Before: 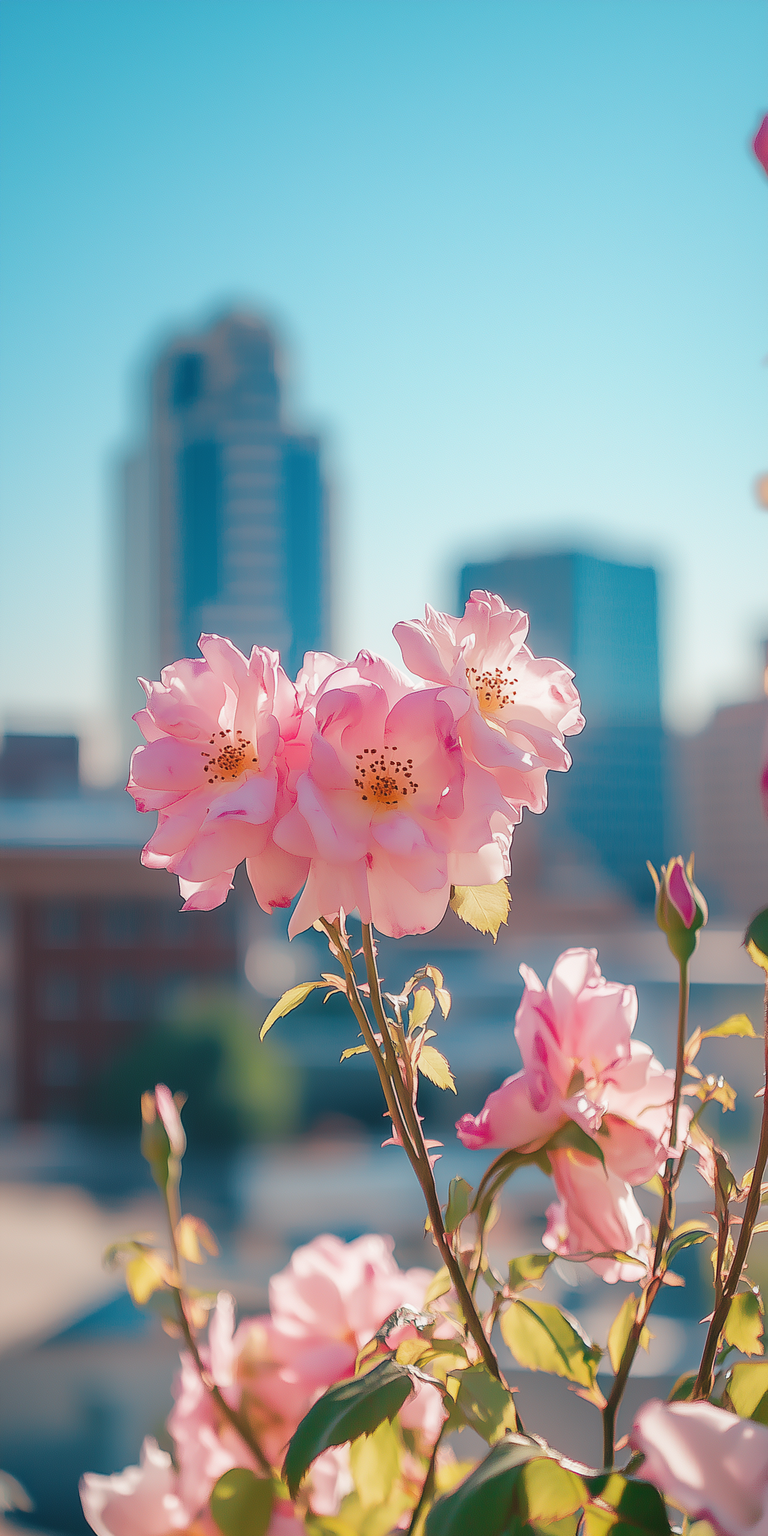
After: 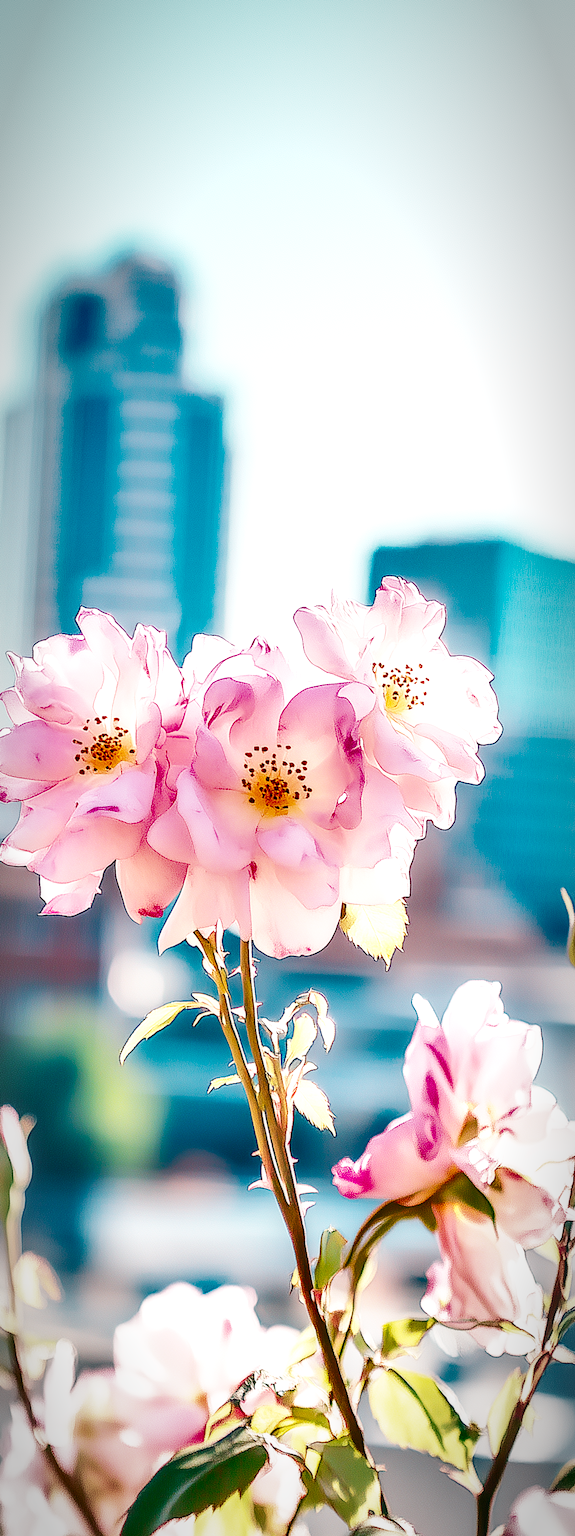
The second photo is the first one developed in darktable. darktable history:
vignetting: automatic ratio true
local contrast: detail 130%
base curve: curves: ch0 [(0, 0) (0.007, 0.004) (0.027, 0.03) (0.046, 0.07) (0.207, 0.54) (0.442, 0.872) (0.673, 0.972) (1, 1)], preserve colors none
crop and rotate: angle -3.27°, left 14.277%, top 0.028%, right 10.766%, bottom 0.028%
shadows and highlights: shadows 30.63, highlights -63.22, shadows color adjustment 98%, highlights color adjustment 58.61%, soften with gaussian
exposure: black level correction 0.001, exposure 0.5 EV, compensate exposure bias true, compensate highlight preservation false
